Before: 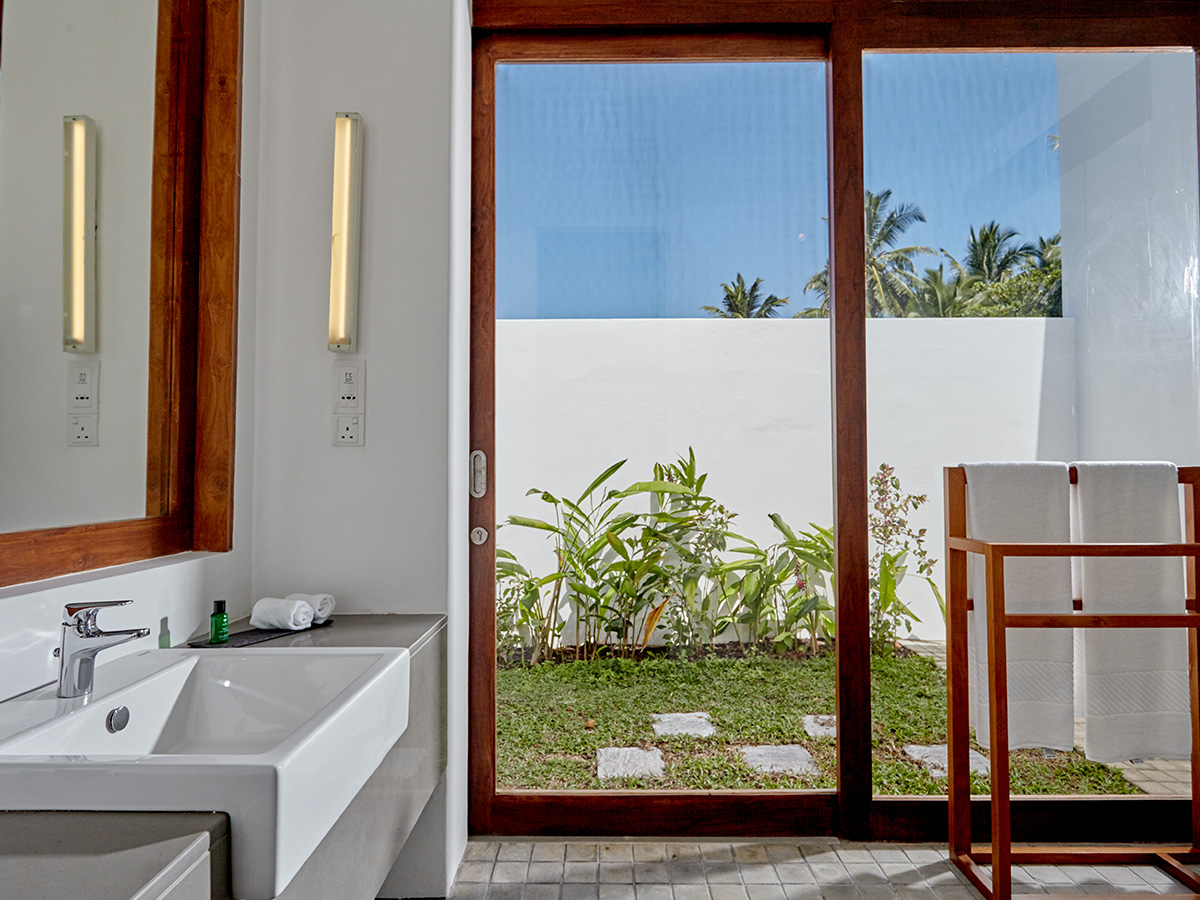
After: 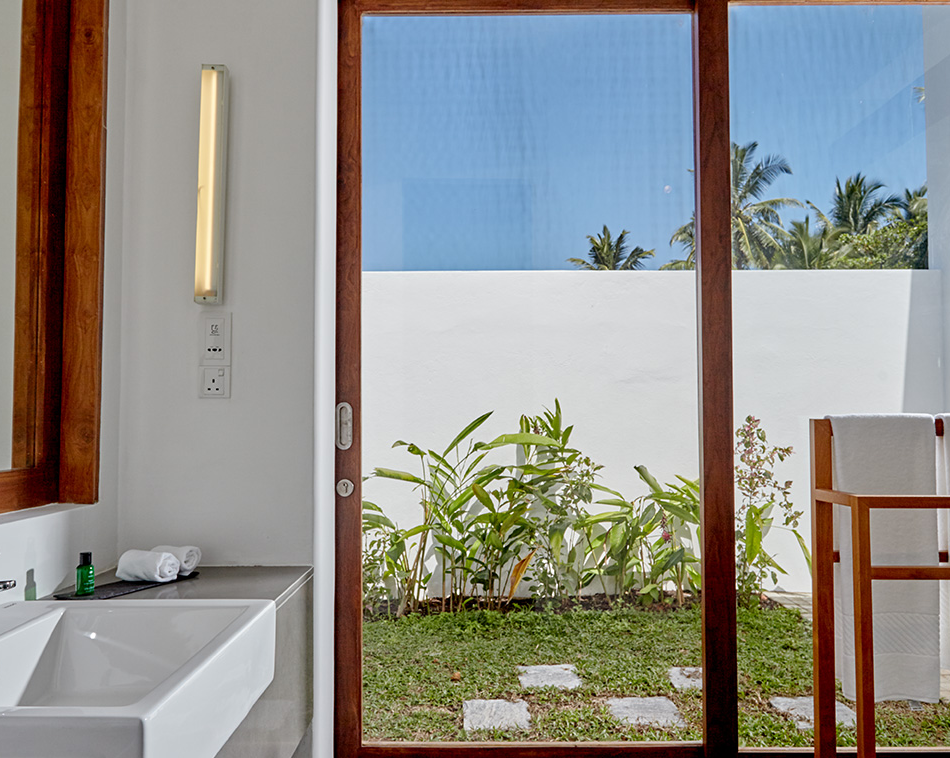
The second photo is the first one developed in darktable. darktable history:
crop: left 11.225%, top 5.381%, right 9.565%, bottom 10.314%
tone equalizer: on, module defaults
